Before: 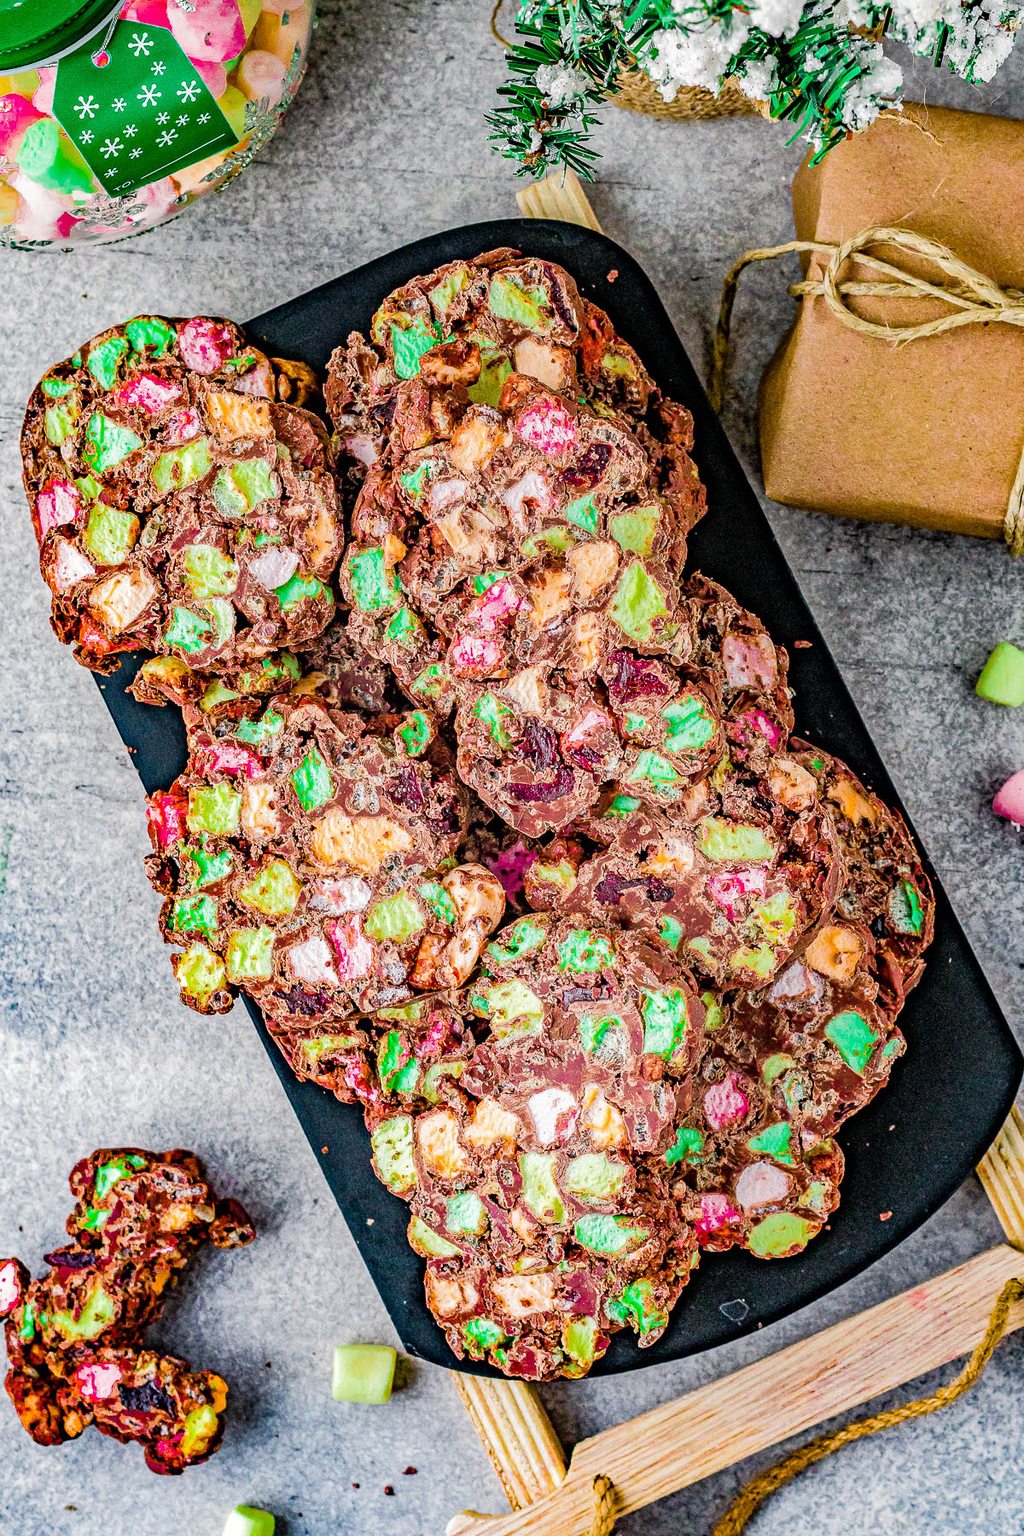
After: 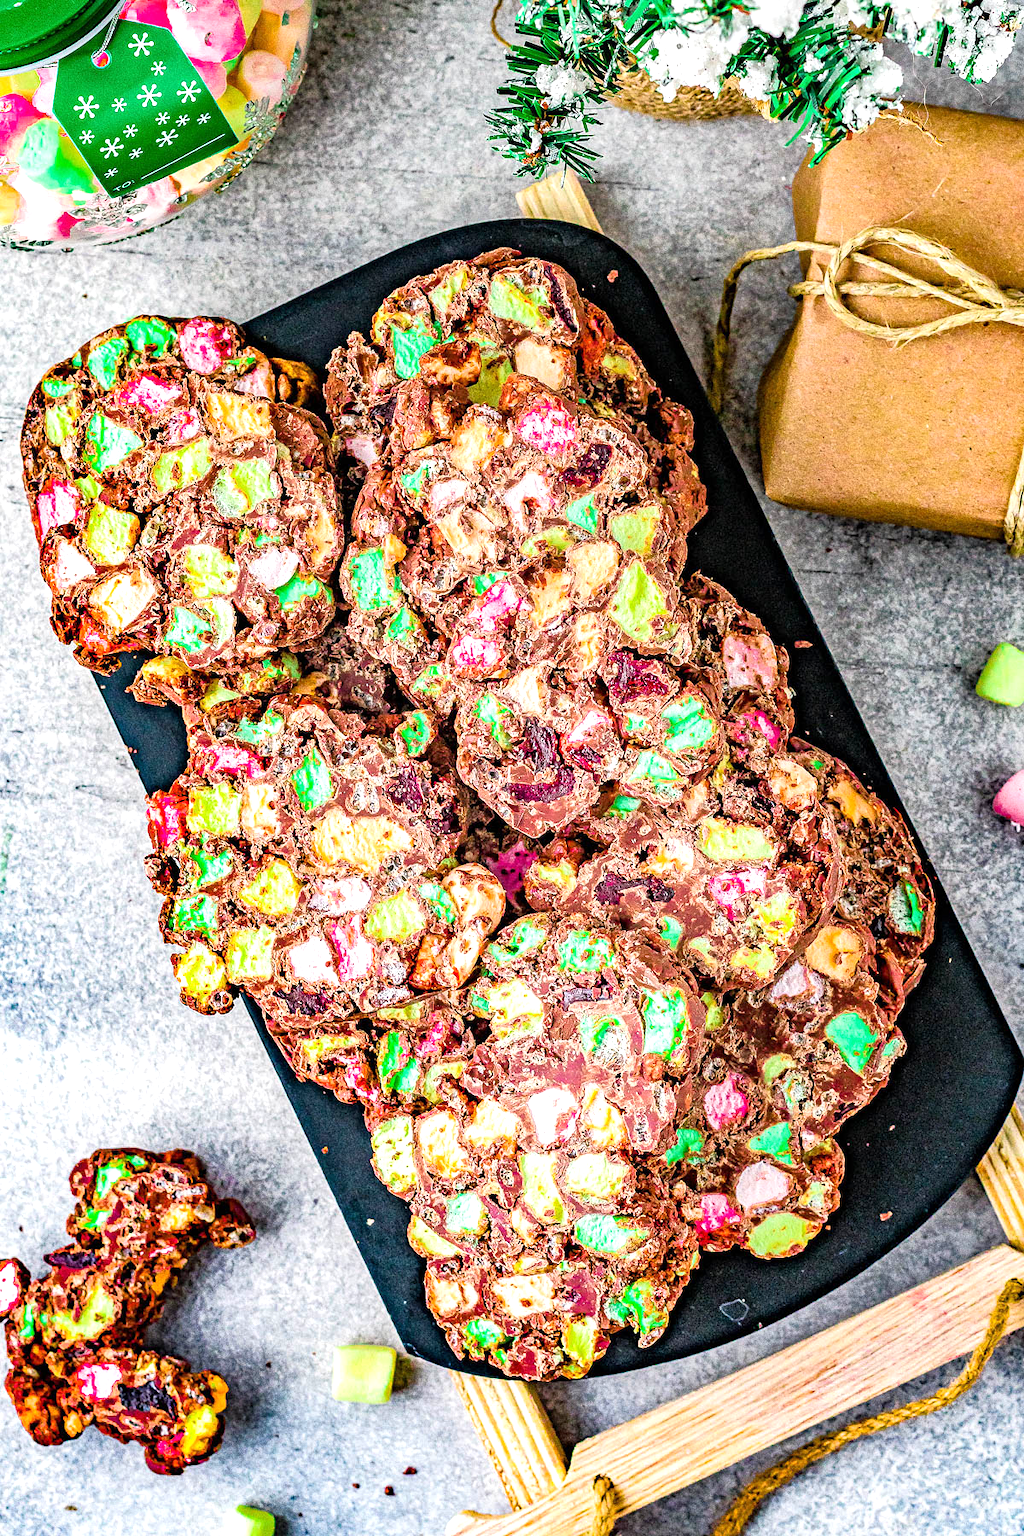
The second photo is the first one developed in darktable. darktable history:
exposure: exposure 0.607 EV, compensate highlight preservation false
